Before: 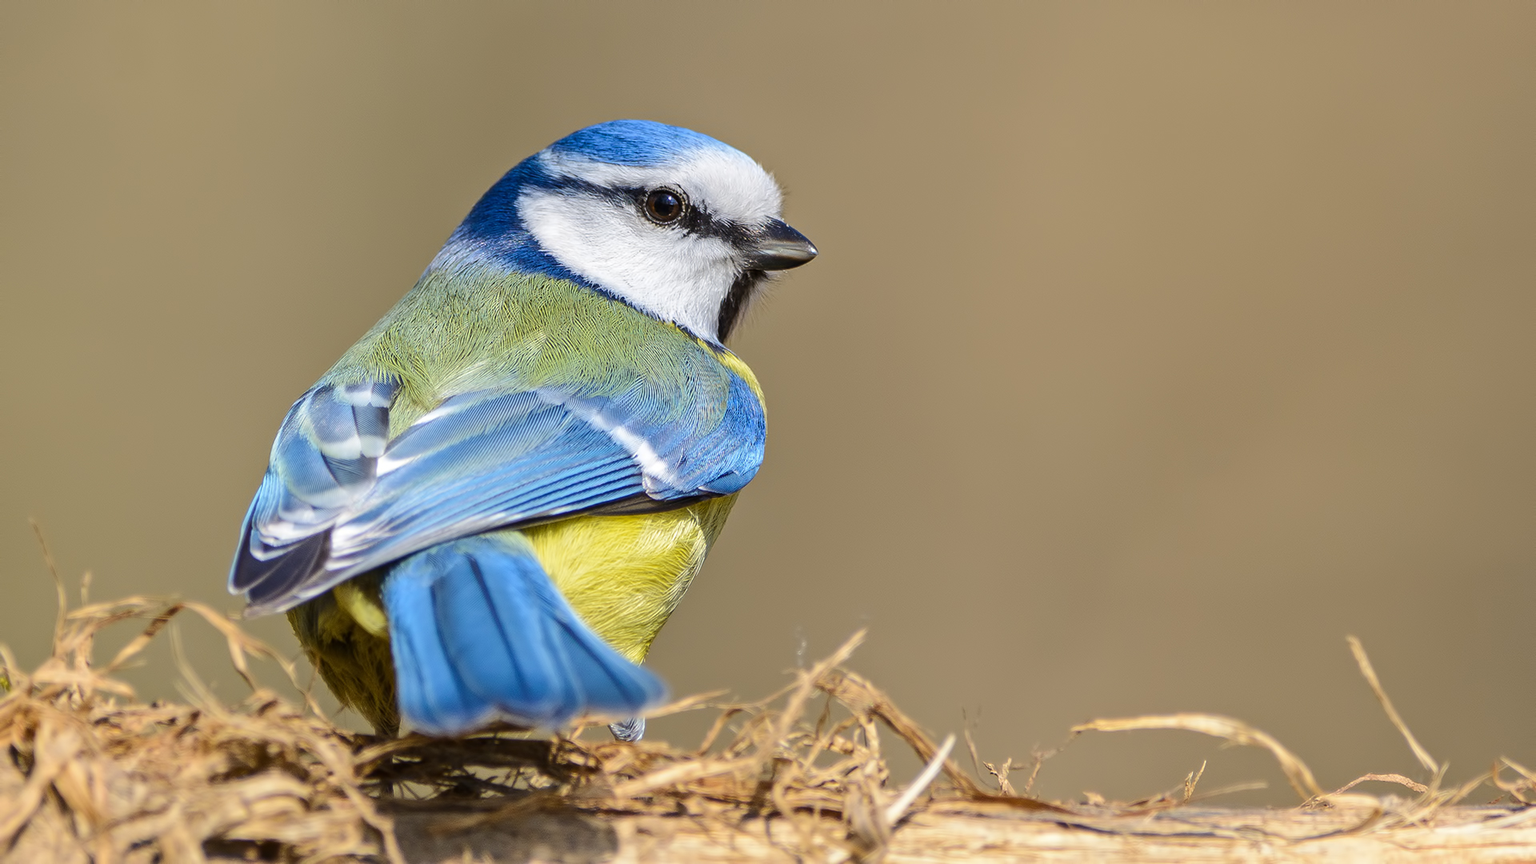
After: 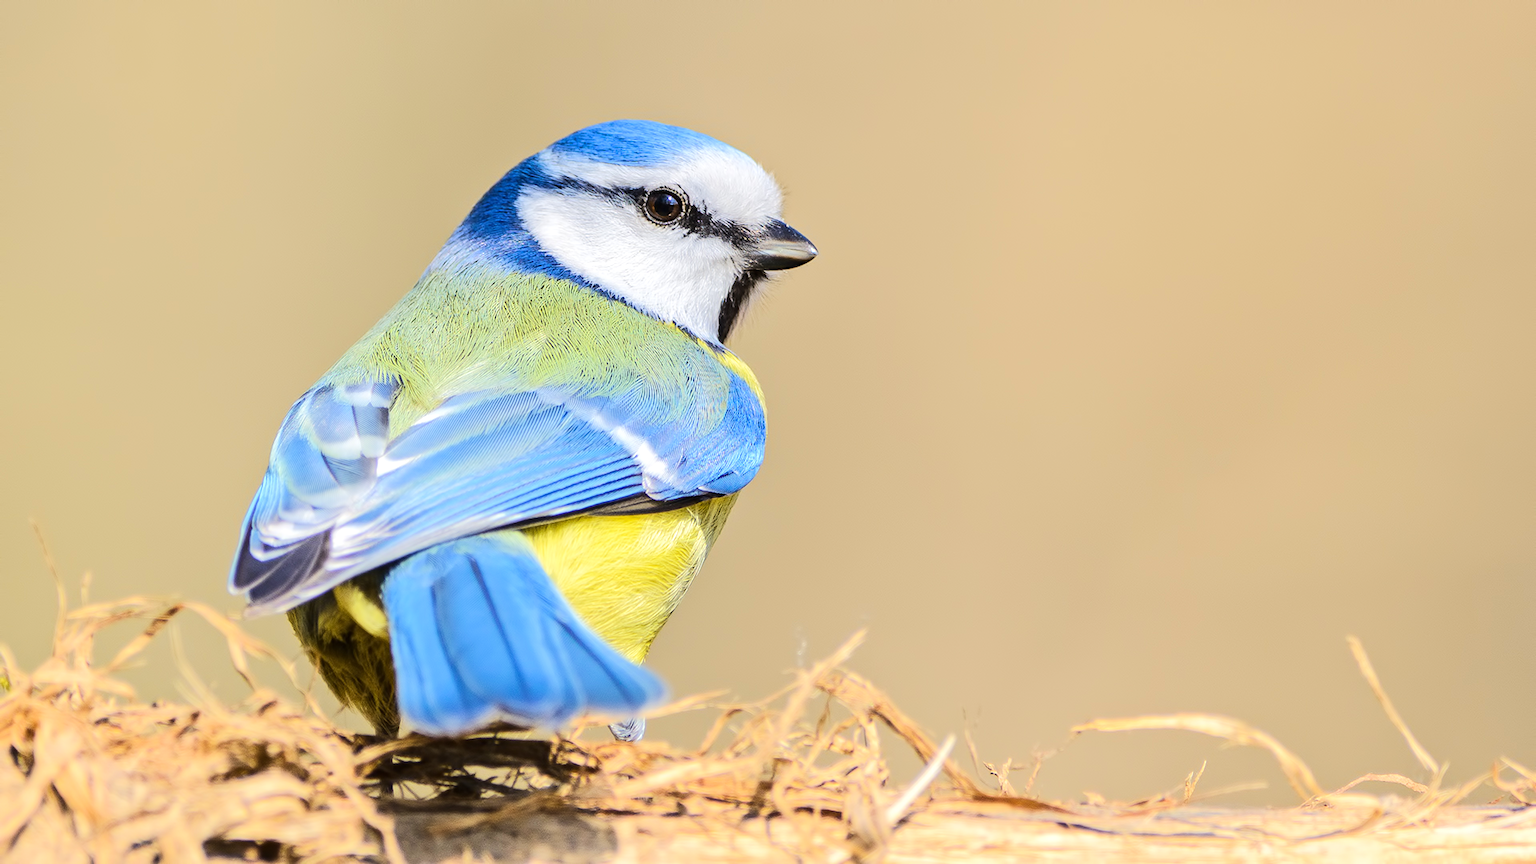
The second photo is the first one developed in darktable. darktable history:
tone equalizer: -7 EV 0.152 EV, -6 EV 0.597 EV, -5 EV 1.17 EV, -4 EV 1.35 EV, -3 EV 1.16 EV, -2 EV 0.6 EV, -1 EV 0.165 EV, edges refinement/feathering 500, mask exposure compensation -1.57 EV, preserve details no
